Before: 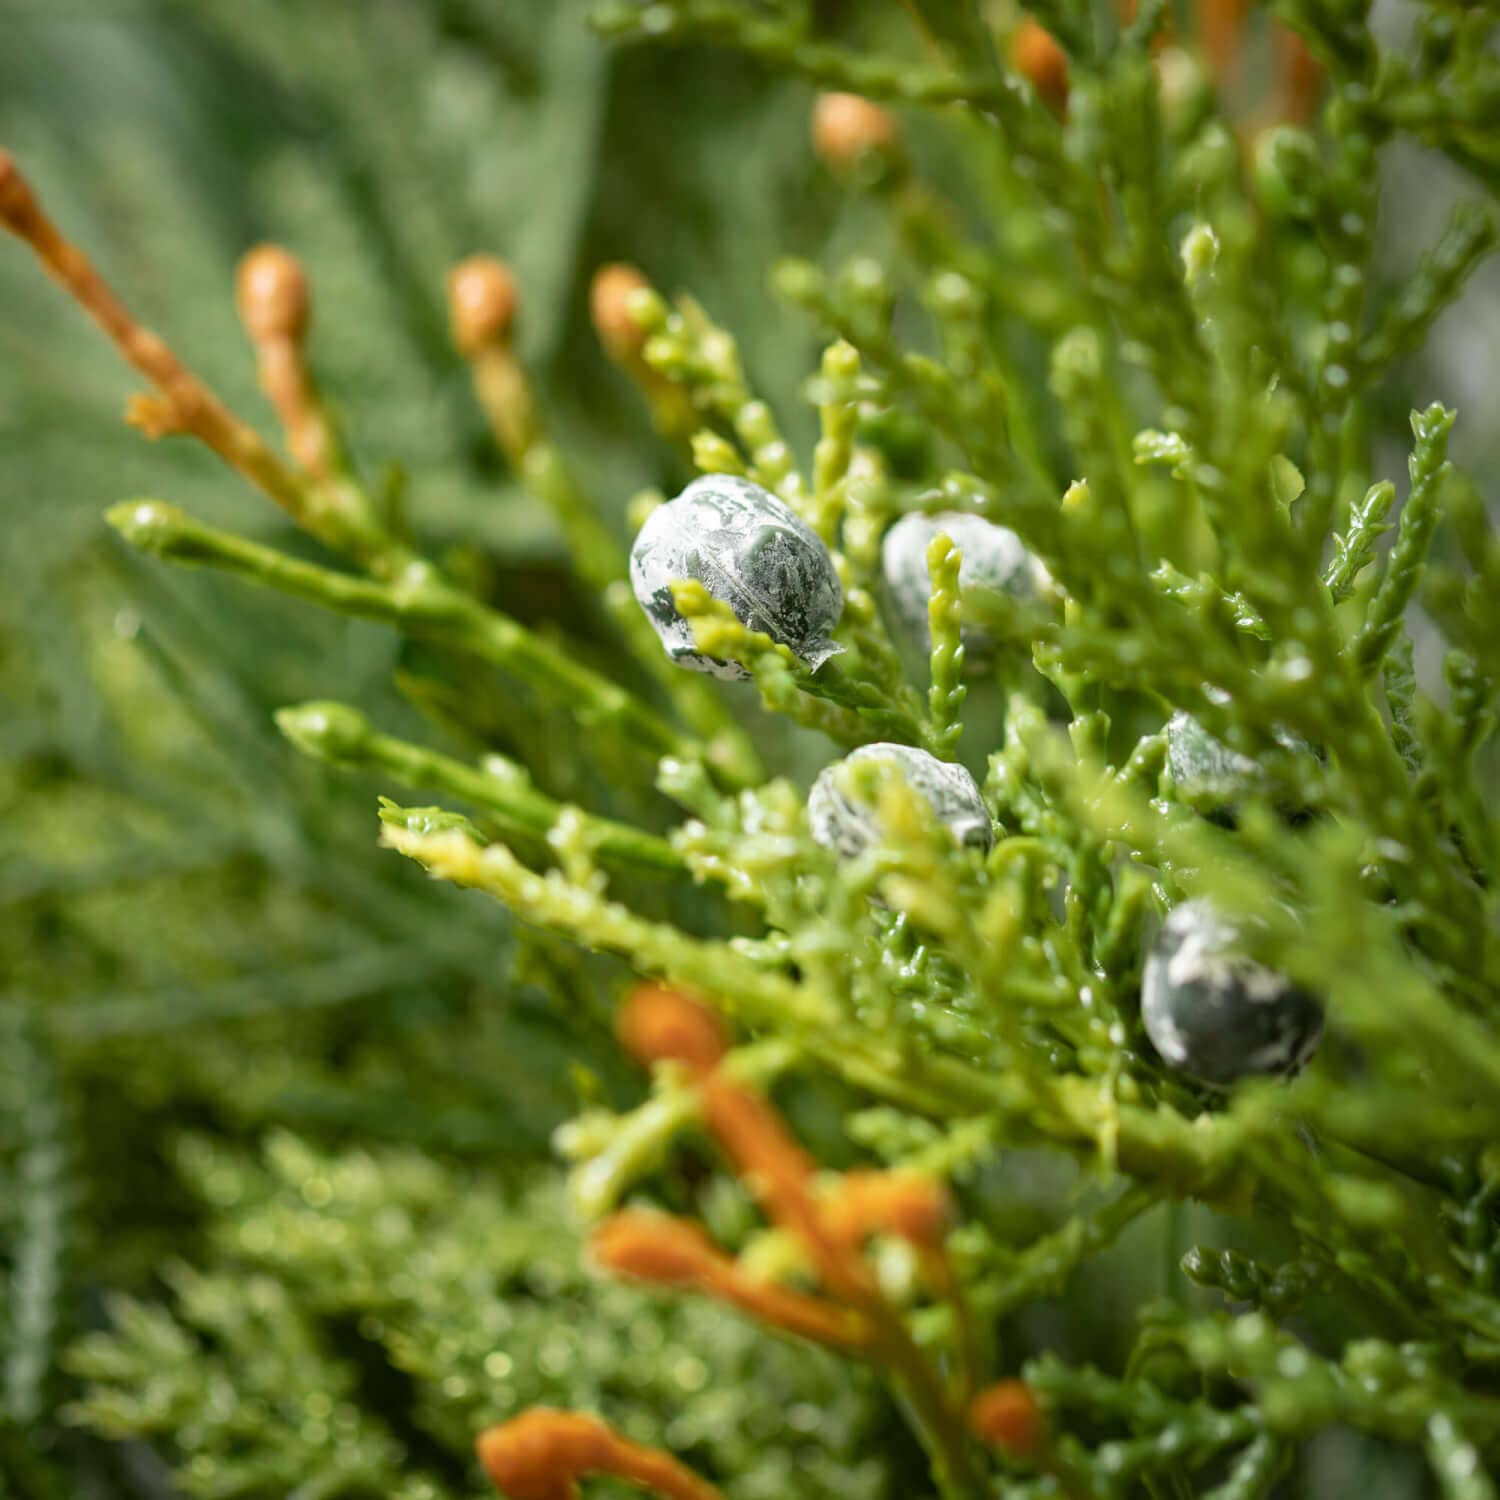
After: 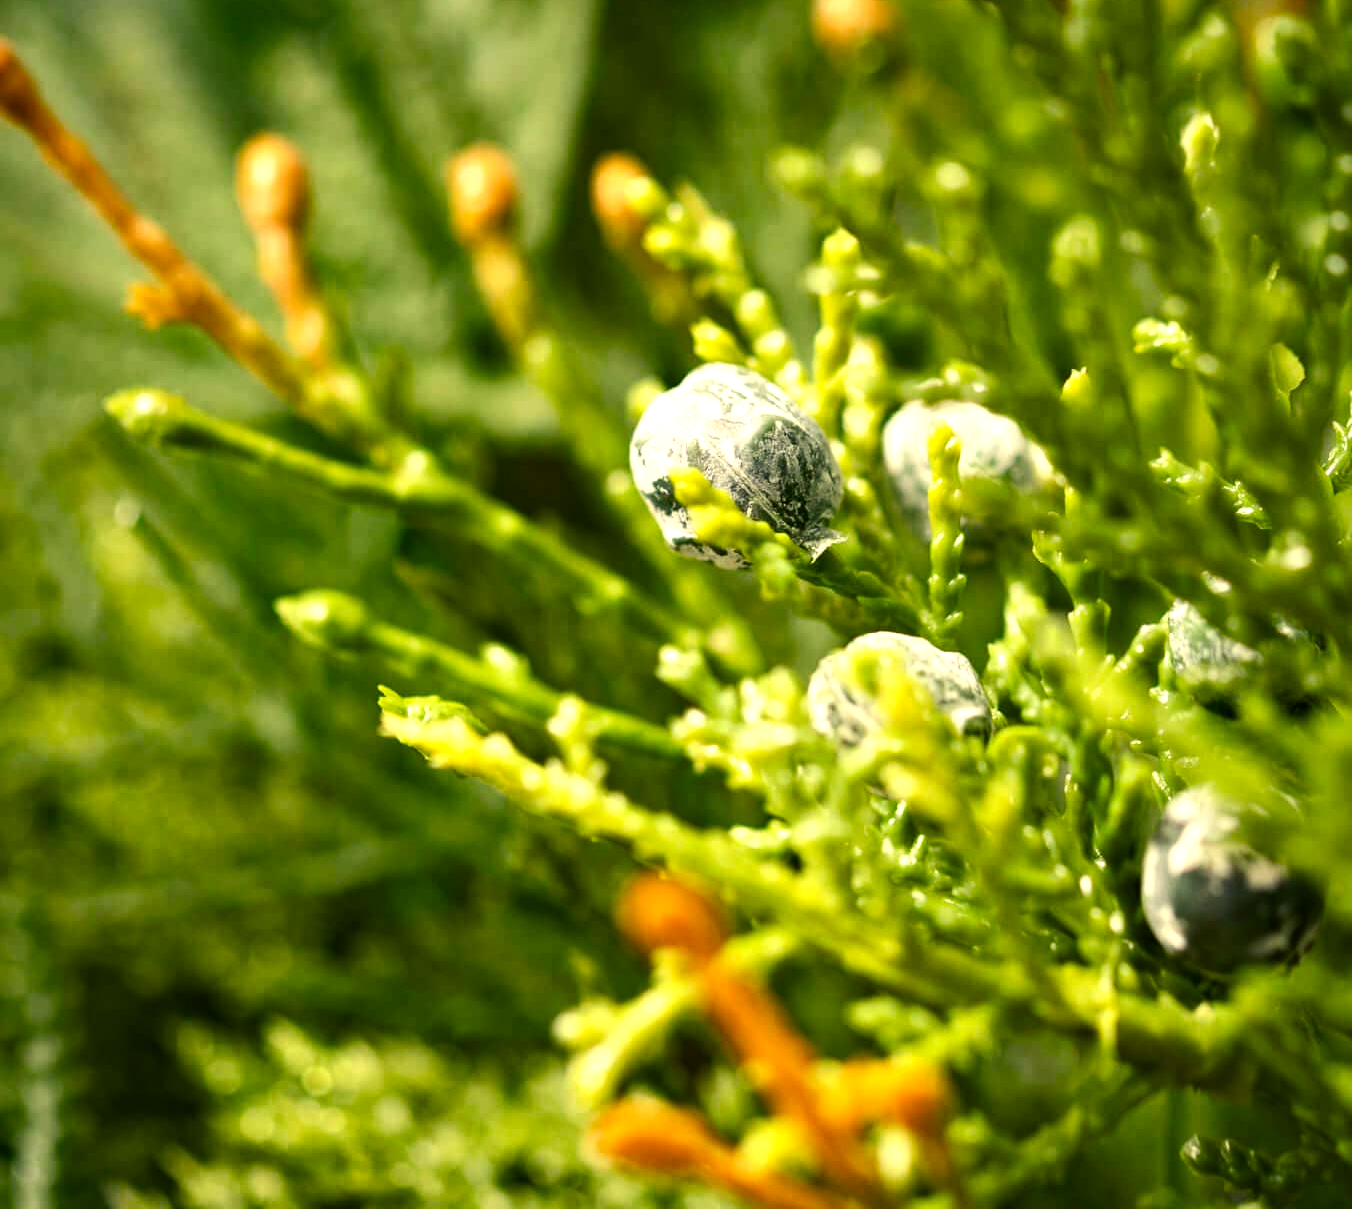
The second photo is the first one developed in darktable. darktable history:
color balance rgb: shadows lift › chroma 2.01%, shadows lift › hue 246.86°, perceptual saturation grading › global saturation 20%, perceptual saturation grading › highlights -25.516%, perceptual saturation grading › shadows 49.932%
crop: top 7.428%, right 9.801%, bottom 11.95%
tone equalizer: -8 EV -0.773 EV, -7 EV -0.726 EV, -6 EV -0.617 EV, -5 EV -0.377 EV, -3 EV 0.383 EV, -2 EV 0.6 EV, -1 EV 0.695 EV, +0 EV 0.777 EV, edges refinement/feathering 500, mask exposure compensation -1.57 EV, preserve details no
color correction: highlights a* 2.54, highlights b* 22.97
